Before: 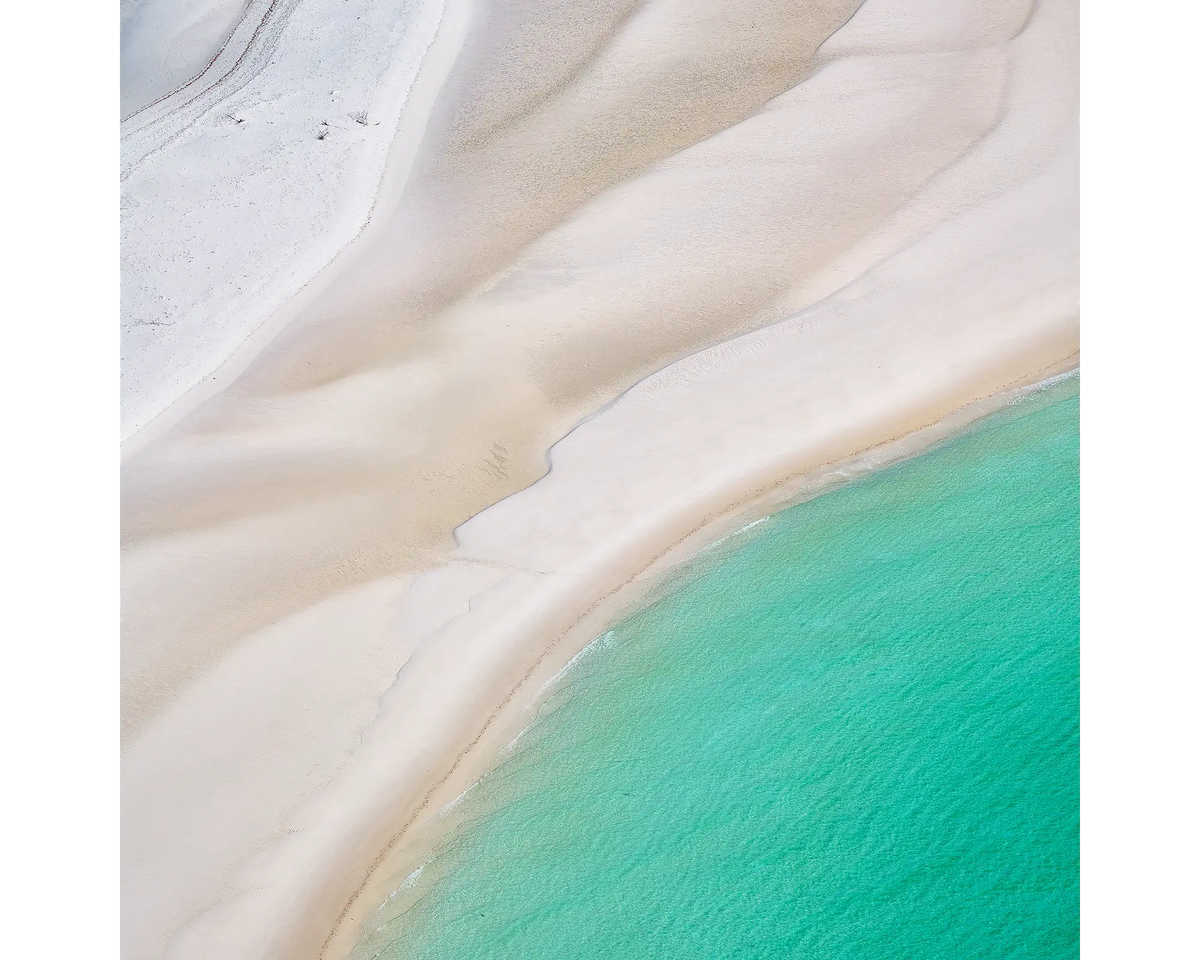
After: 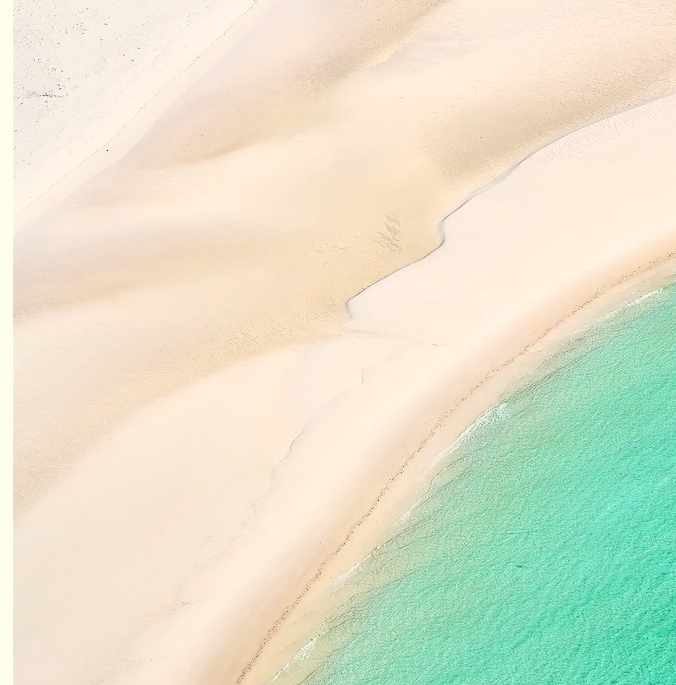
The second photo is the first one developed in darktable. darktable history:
white balance: red 1.045, blue 0.932
crop: left 8.966%, top 23.852%, right 34.699%, bottom 4.703%
contrast brightness saturation: contrast 0.28
